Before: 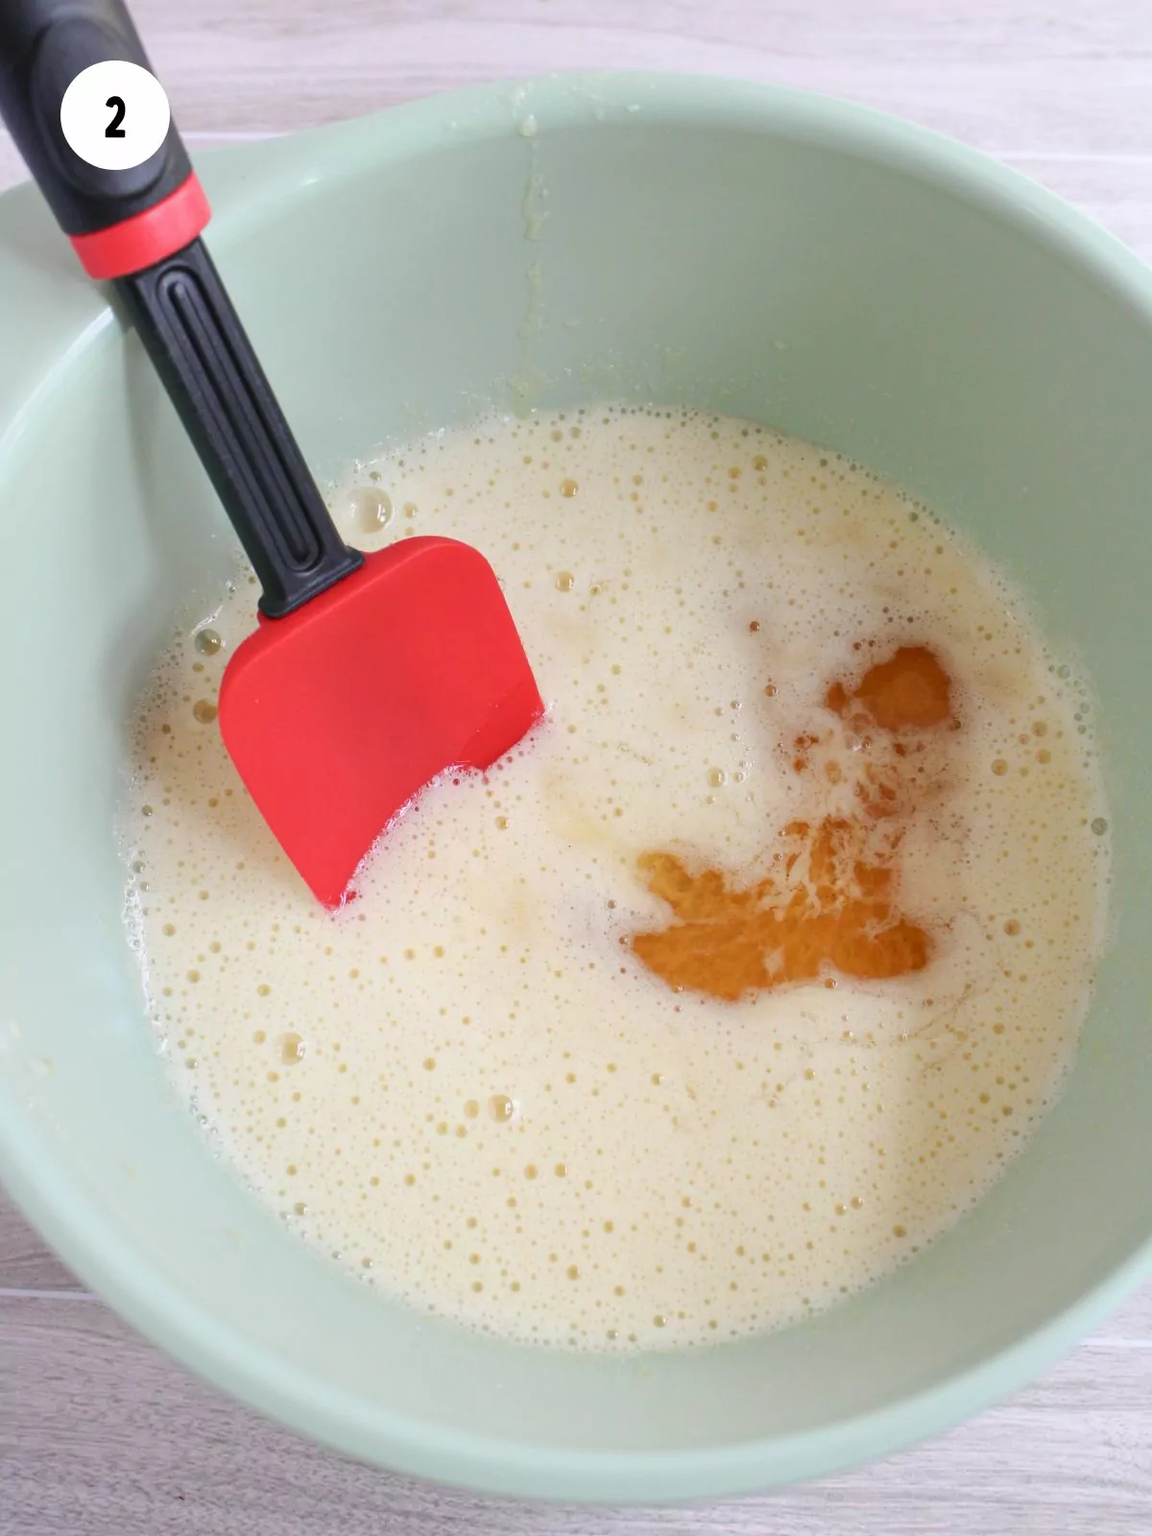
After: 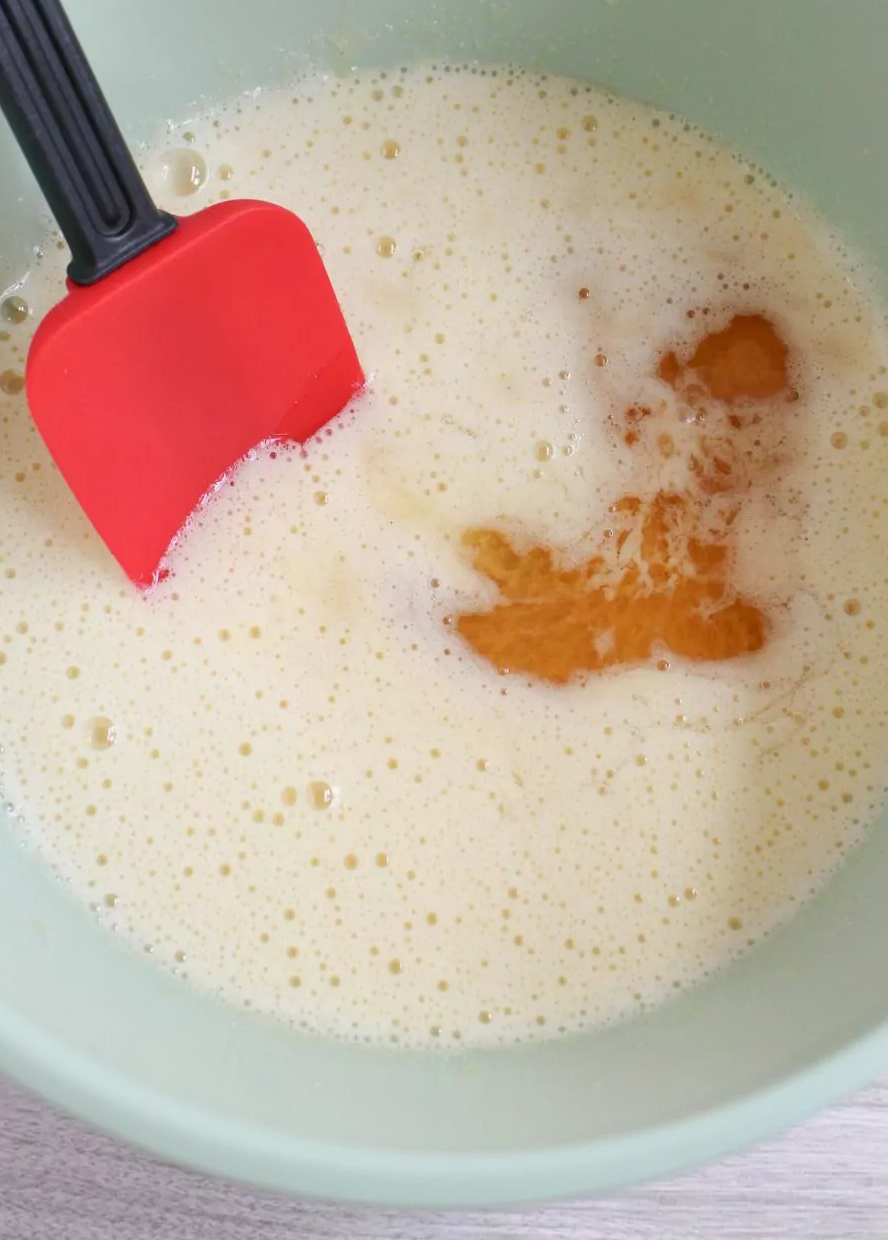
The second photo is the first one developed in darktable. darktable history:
crop: left 16.843%, top 22.482%, right 9.115%
